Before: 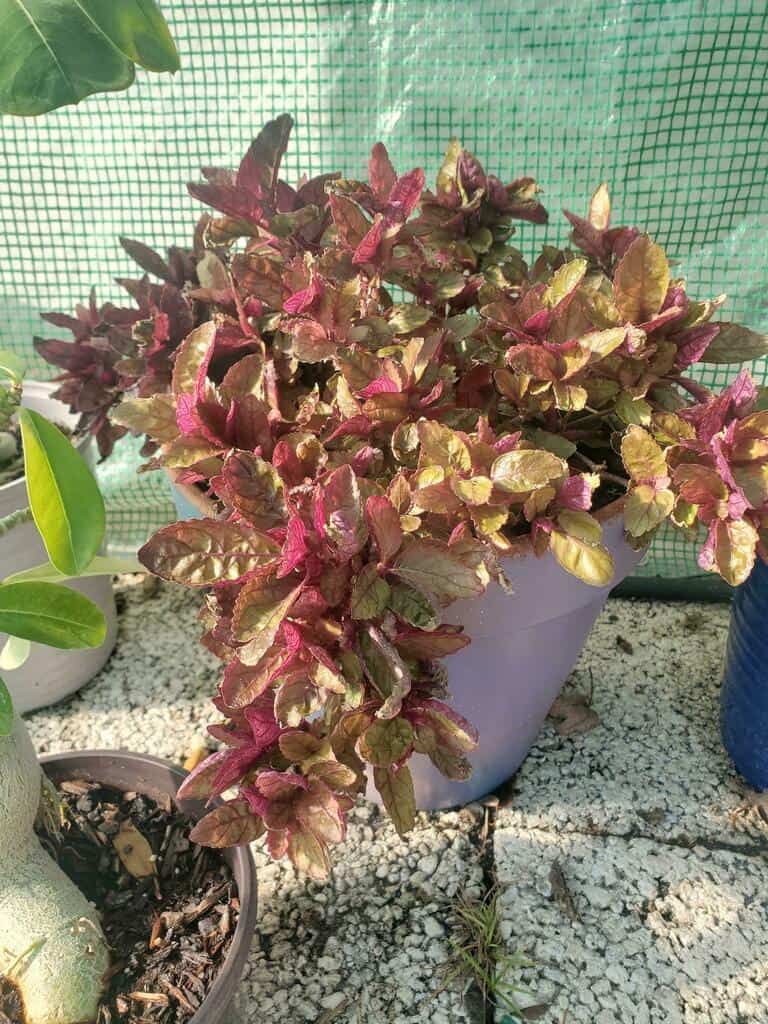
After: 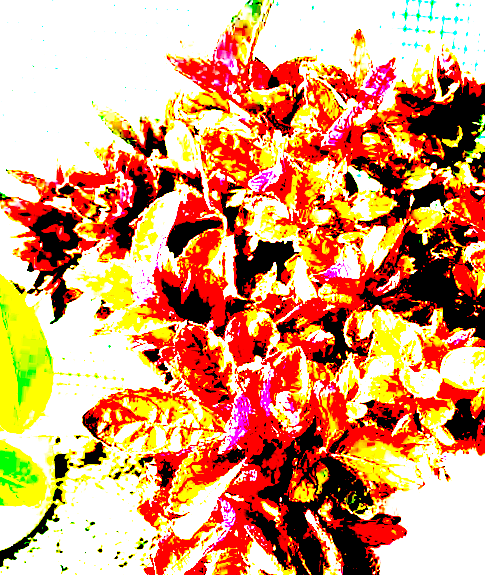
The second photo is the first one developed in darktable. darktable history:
exposure: black level correction 0.1, exposure 3 EV, compensate highlight preservation false
crop and rotate: angle -4.99°, left 2.122%, top 6.945%, right 27.566%, bottom 30.519%
shadows and highlights: shadows 43.06, highlights 6.94
